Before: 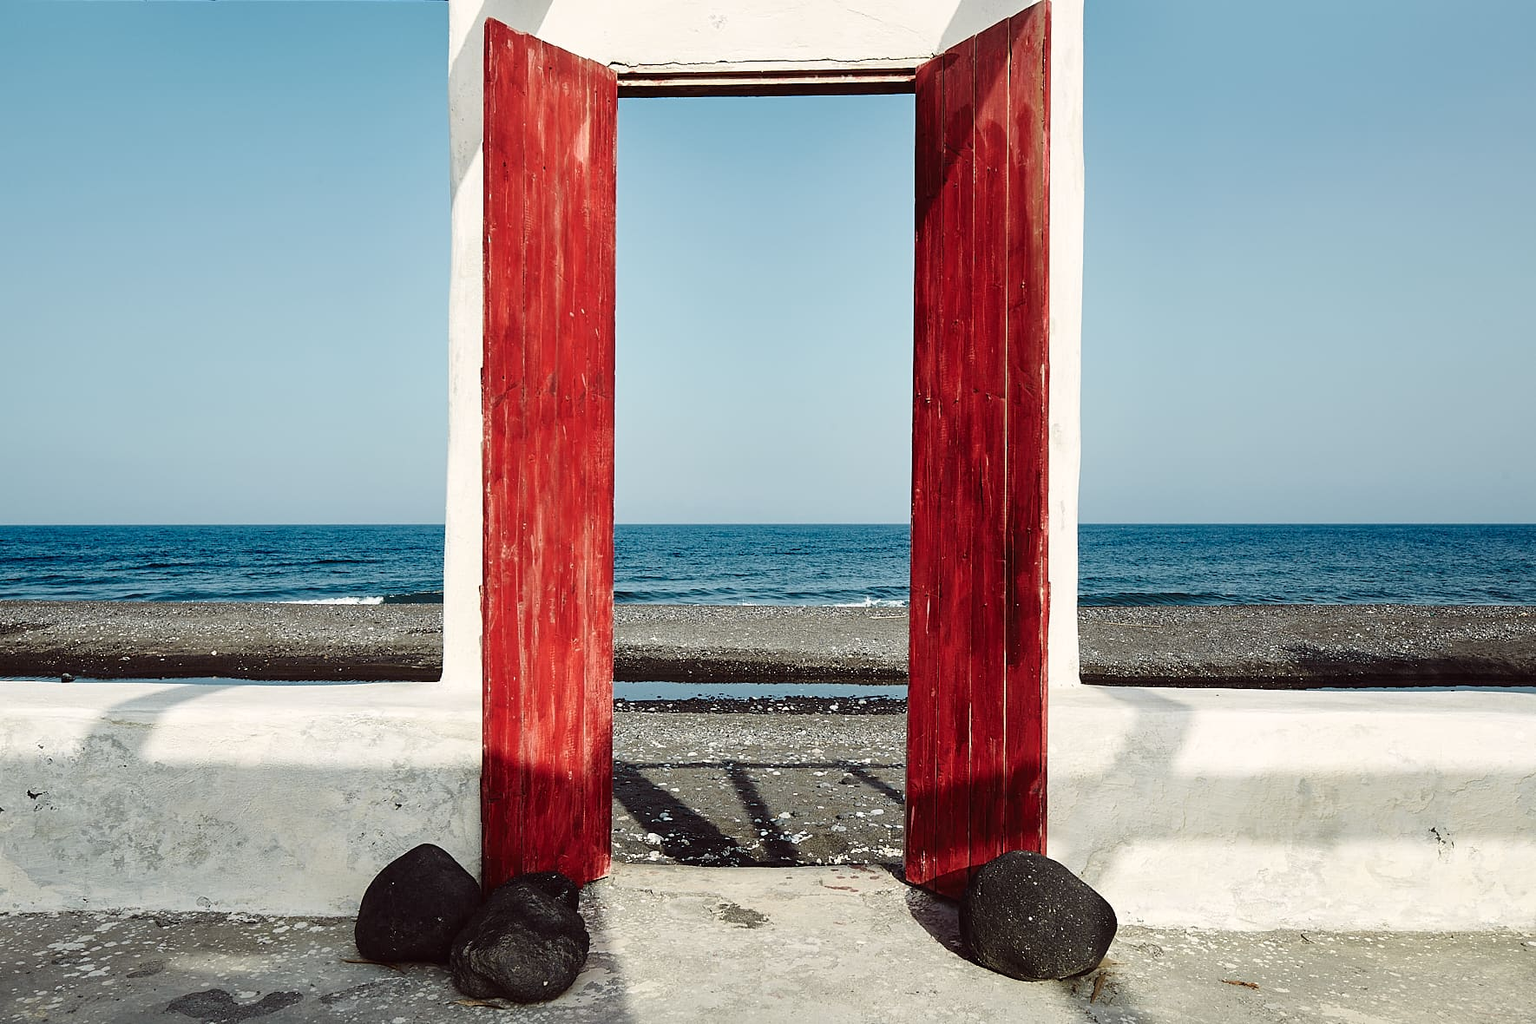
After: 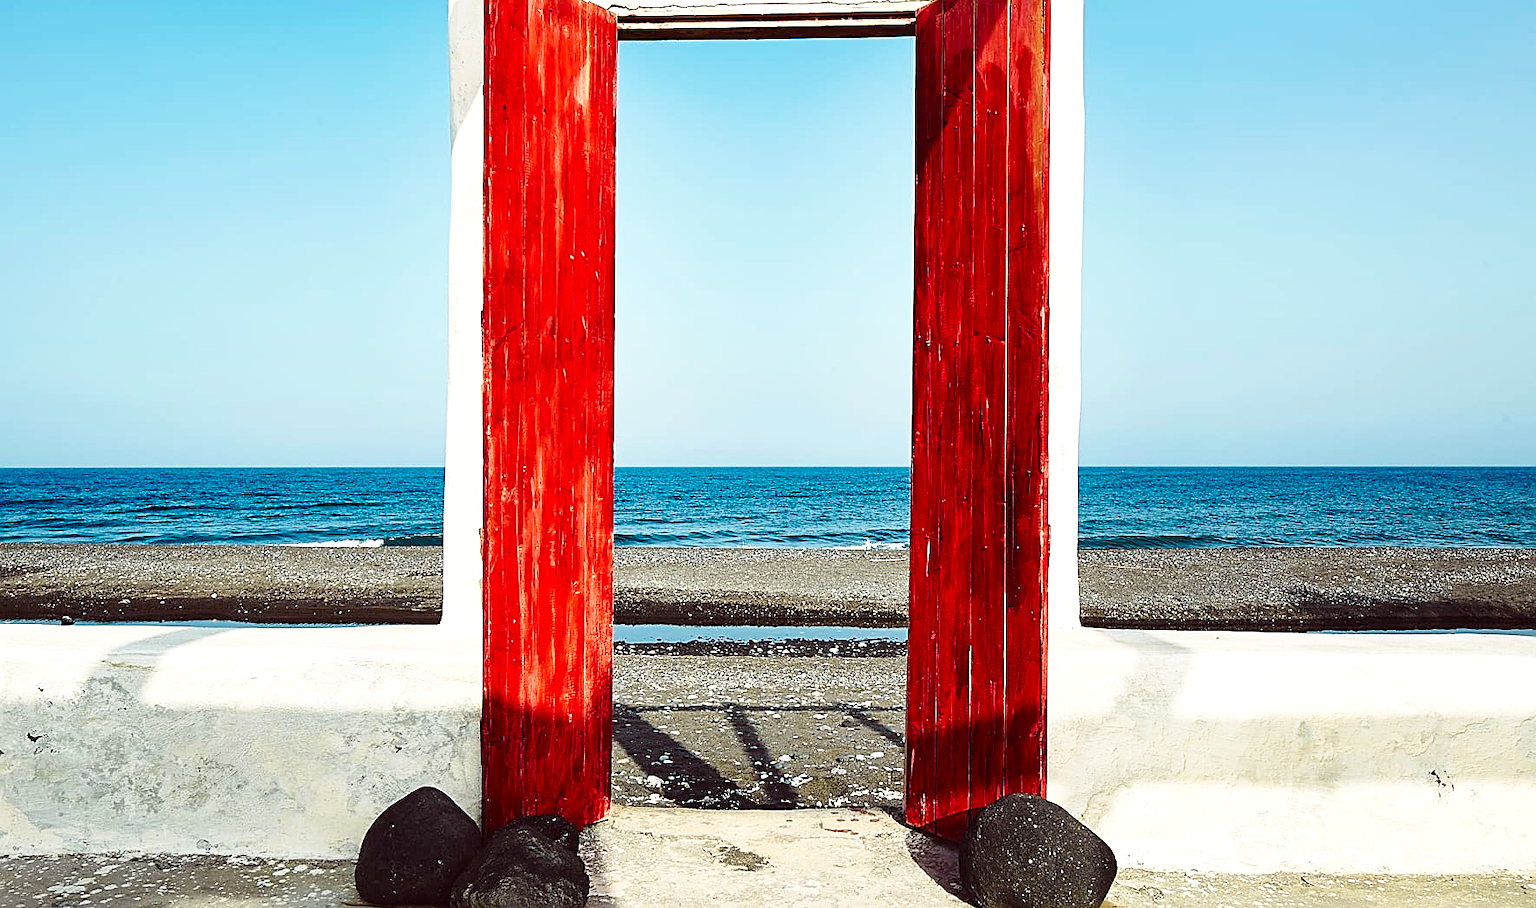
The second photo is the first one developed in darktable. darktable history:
tone curve: curves: ch0 [(0, 0) (0.003, 0.003) (0.011, 0.012) (0.025, 0.027) (0.044, 0.048) (0.069, 0.075) (0.1, 0.108) (0.136, 0.147) (0.177, 0.192) (0.224, 0.243) (0.277, 0.3) (0.335, 0.363) (0.399, 0.433) (0.468, 0.508) (0.543, 0.589) (0.623, 0.676) (0.709, 0.769) (0.801, 0.868) (0.898, 0.949) (1, 1)], preserve colors none
crop and rotate: top 5.609%, bottom 5.609%
exposure: exposure 0.29 EV, compensate highlight preservation false
color balance rgb: linear chroma grading › global chroma 10%, perceptual saturation grading › global saturation 30%, global vibrance 10%
sharpen: on, module defaults
